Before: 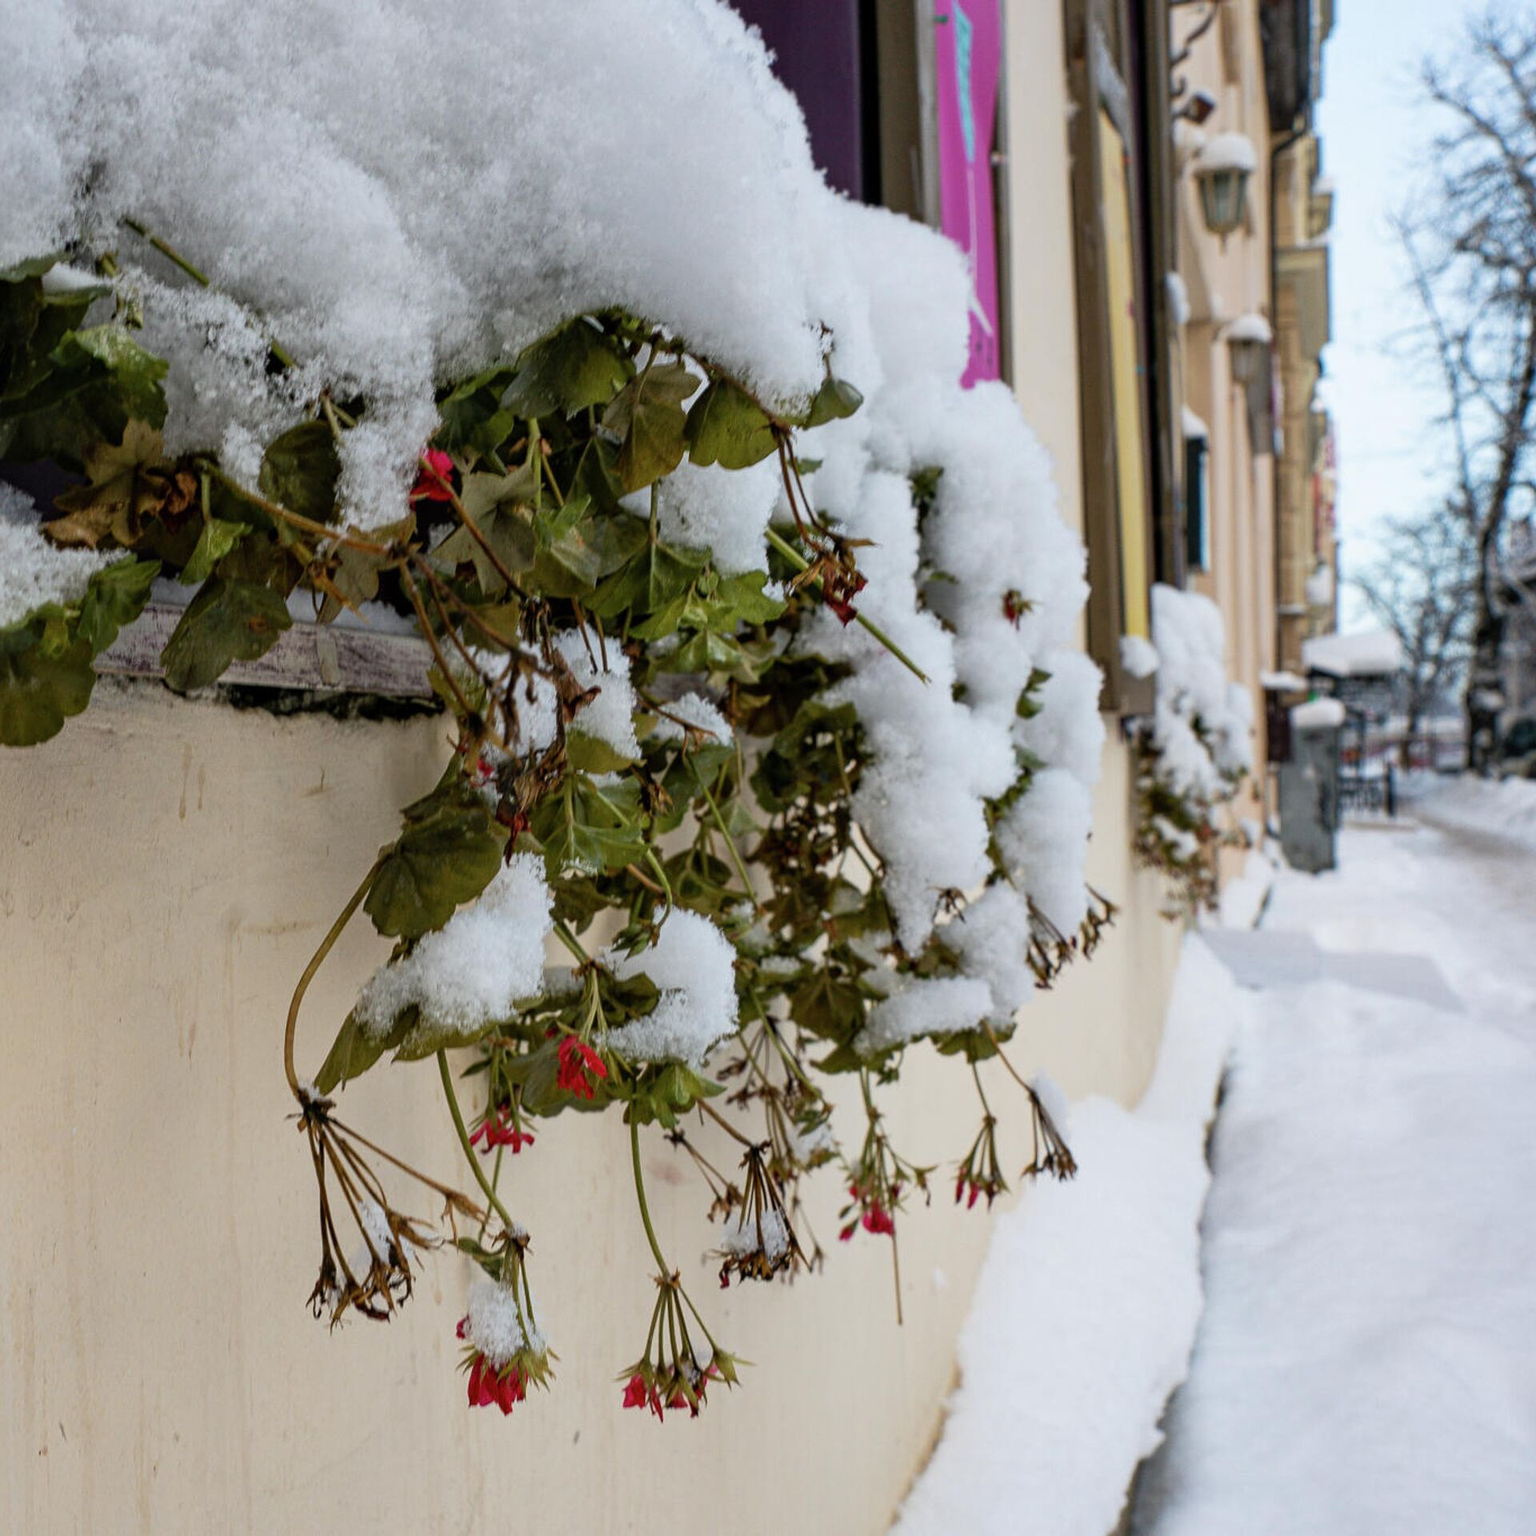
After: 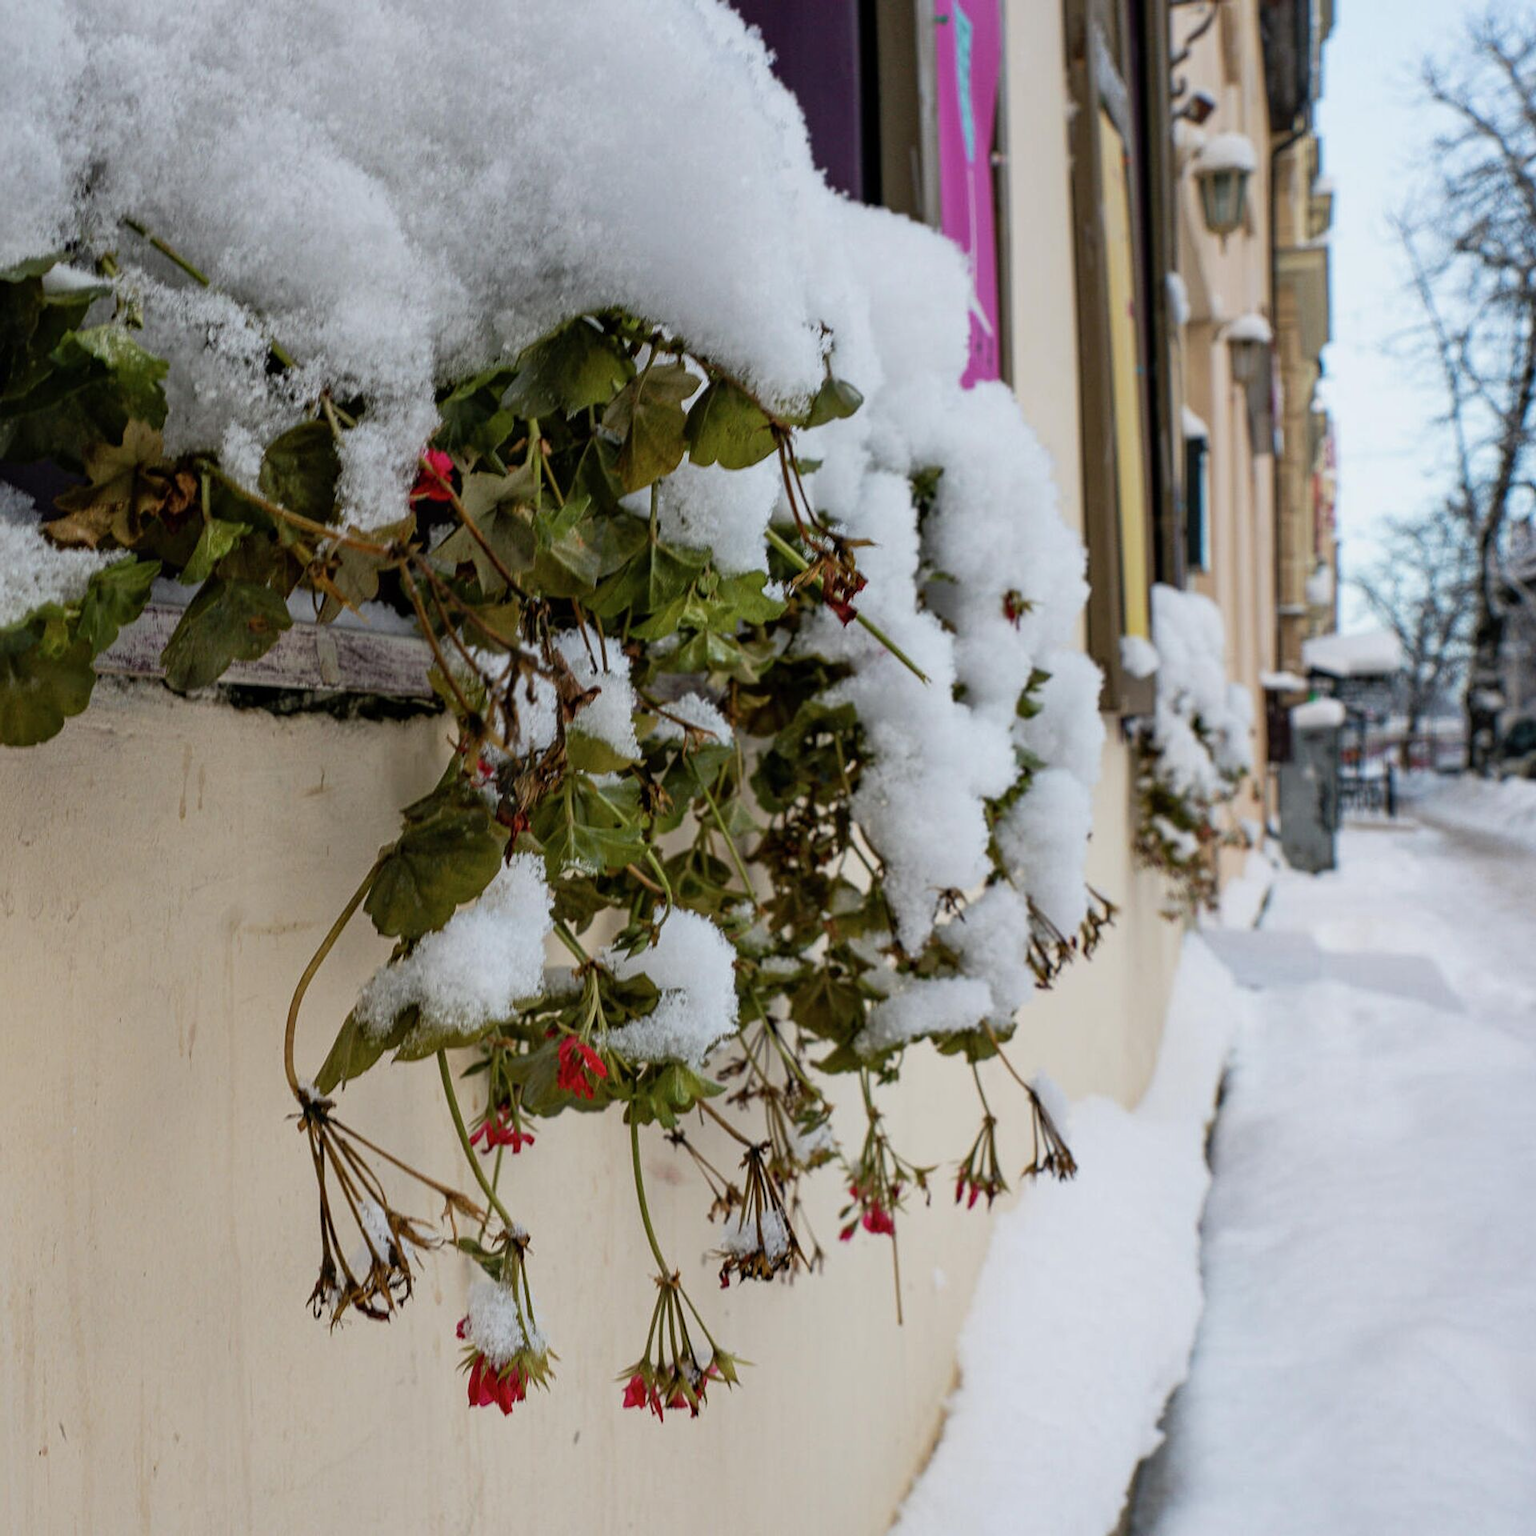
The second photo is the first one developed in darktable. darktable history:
exposure: exposure -0.114 EV, compensate highlight preservation false
